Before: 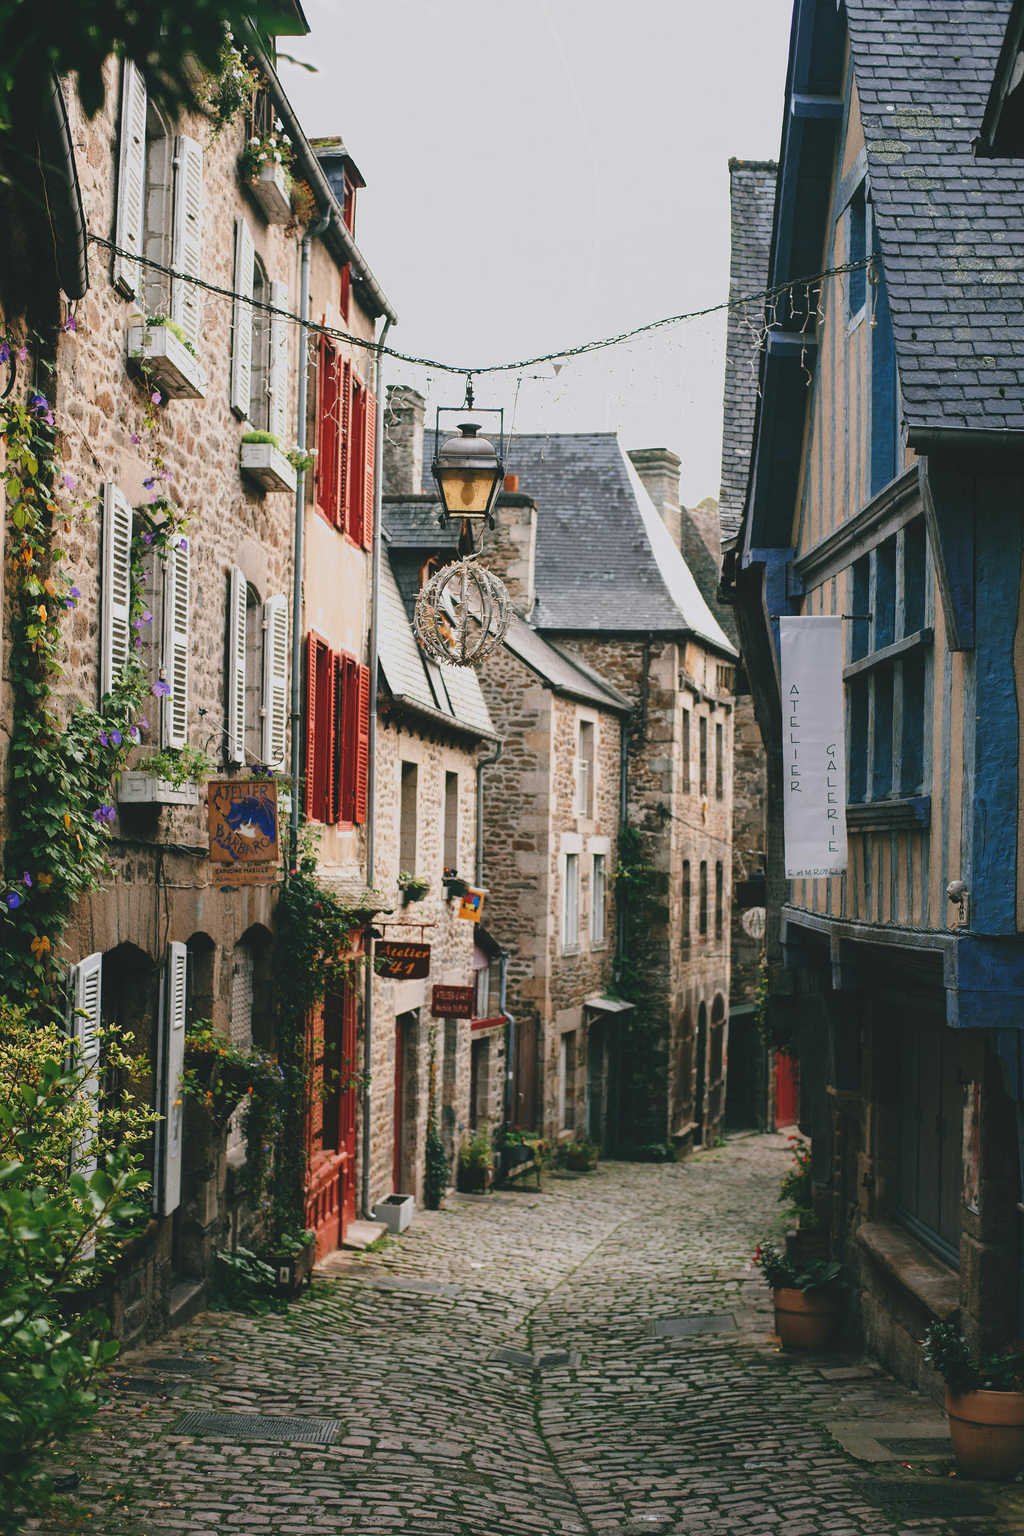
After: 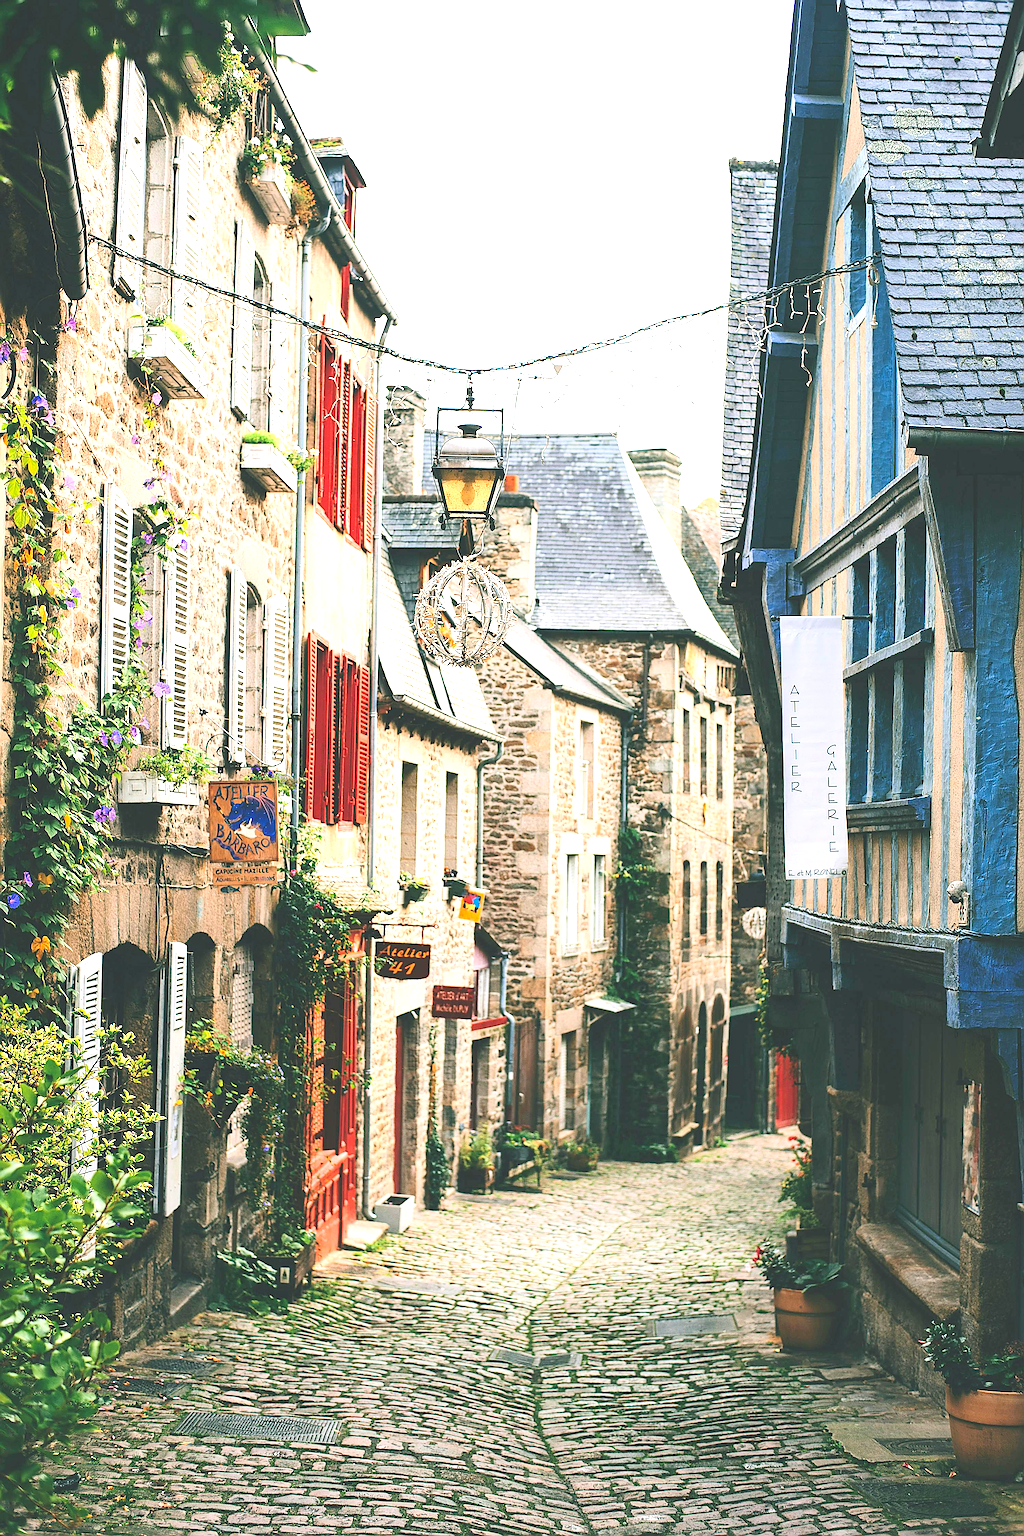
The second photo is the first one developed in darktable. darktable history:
sharpen: amount 1.861
exposure: exposure 1.25 EV, compensate exposure bias true, compensate highlight preservation false
contrast brightness saturation: contrast 0.2, brightness 0.16, saturation 0.22
